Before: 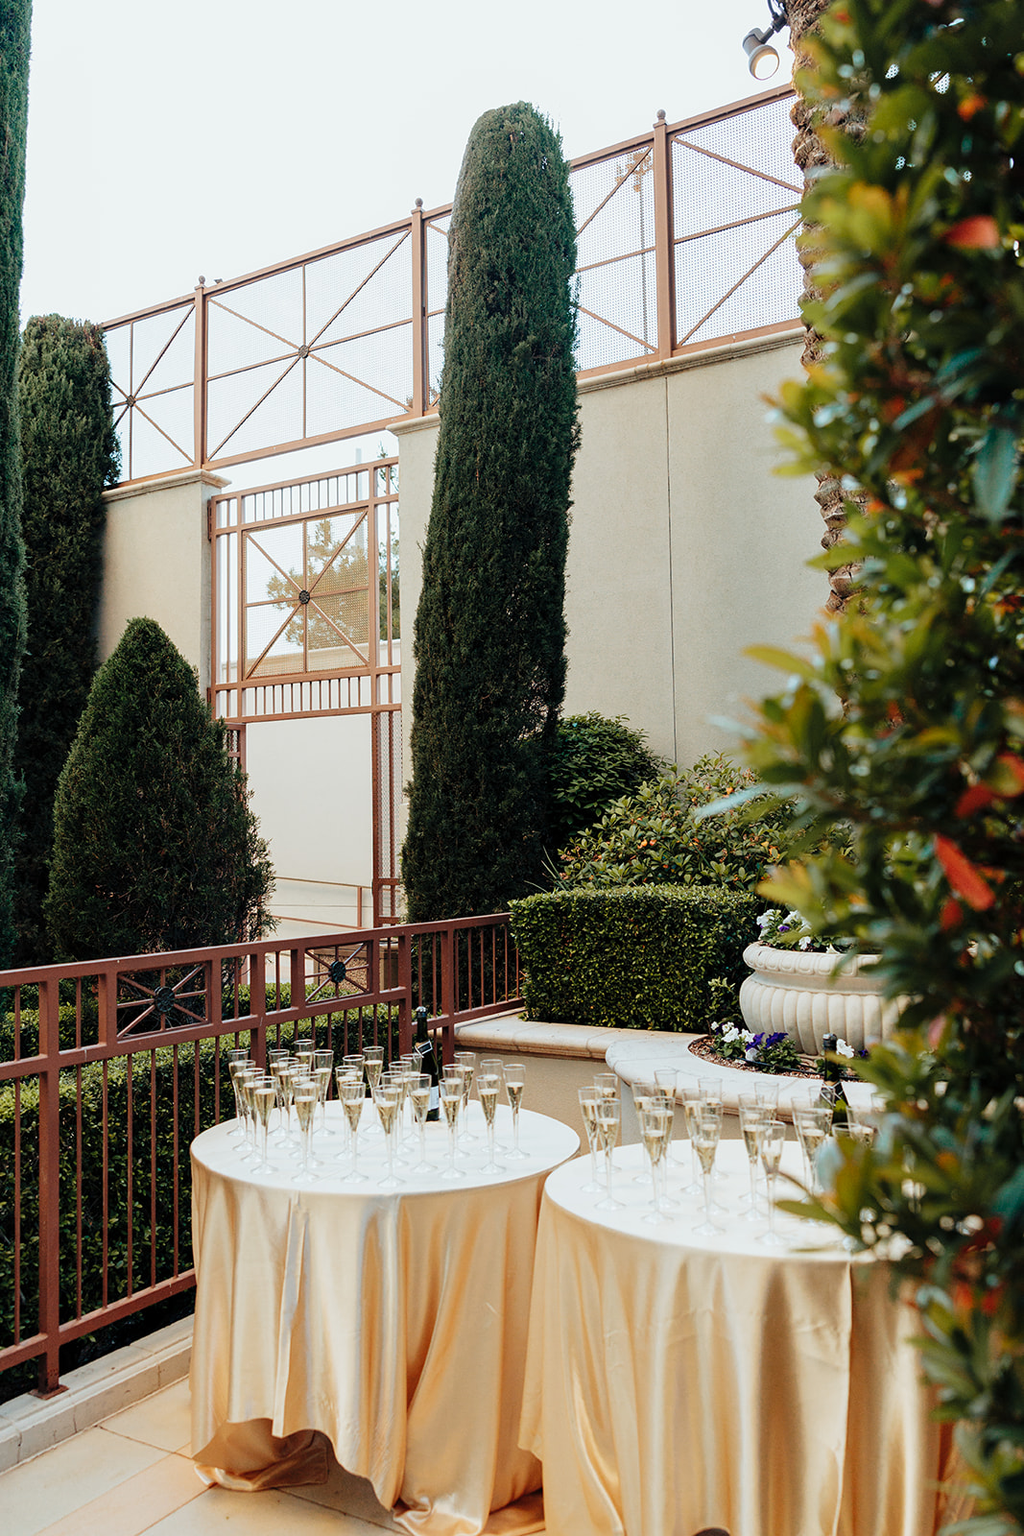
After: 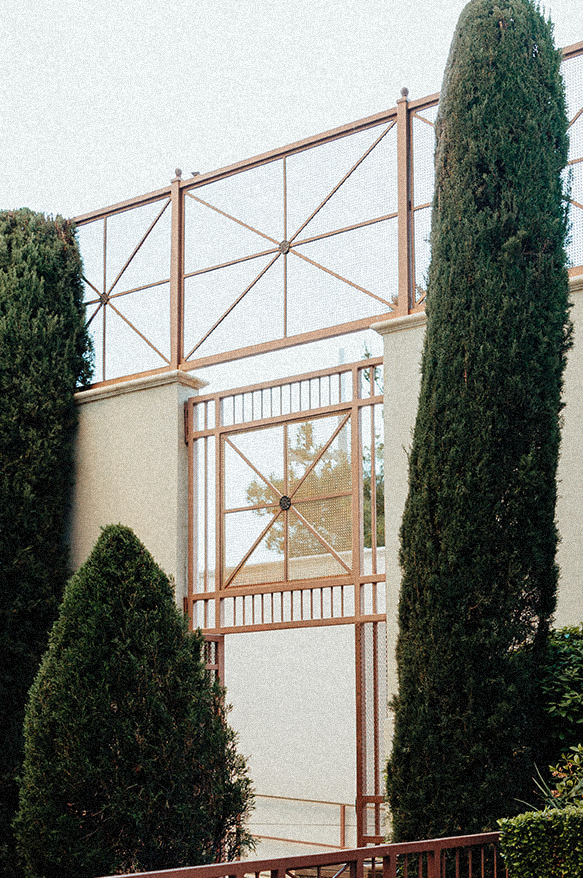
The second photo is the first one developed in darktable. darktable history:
crop and rotate: left 3.047%, top 7.509%, right 42.236%, bottom 37.598%
grain: coarseness 9.38 ISO, strength 34.99%, mid-tones bias 0%
